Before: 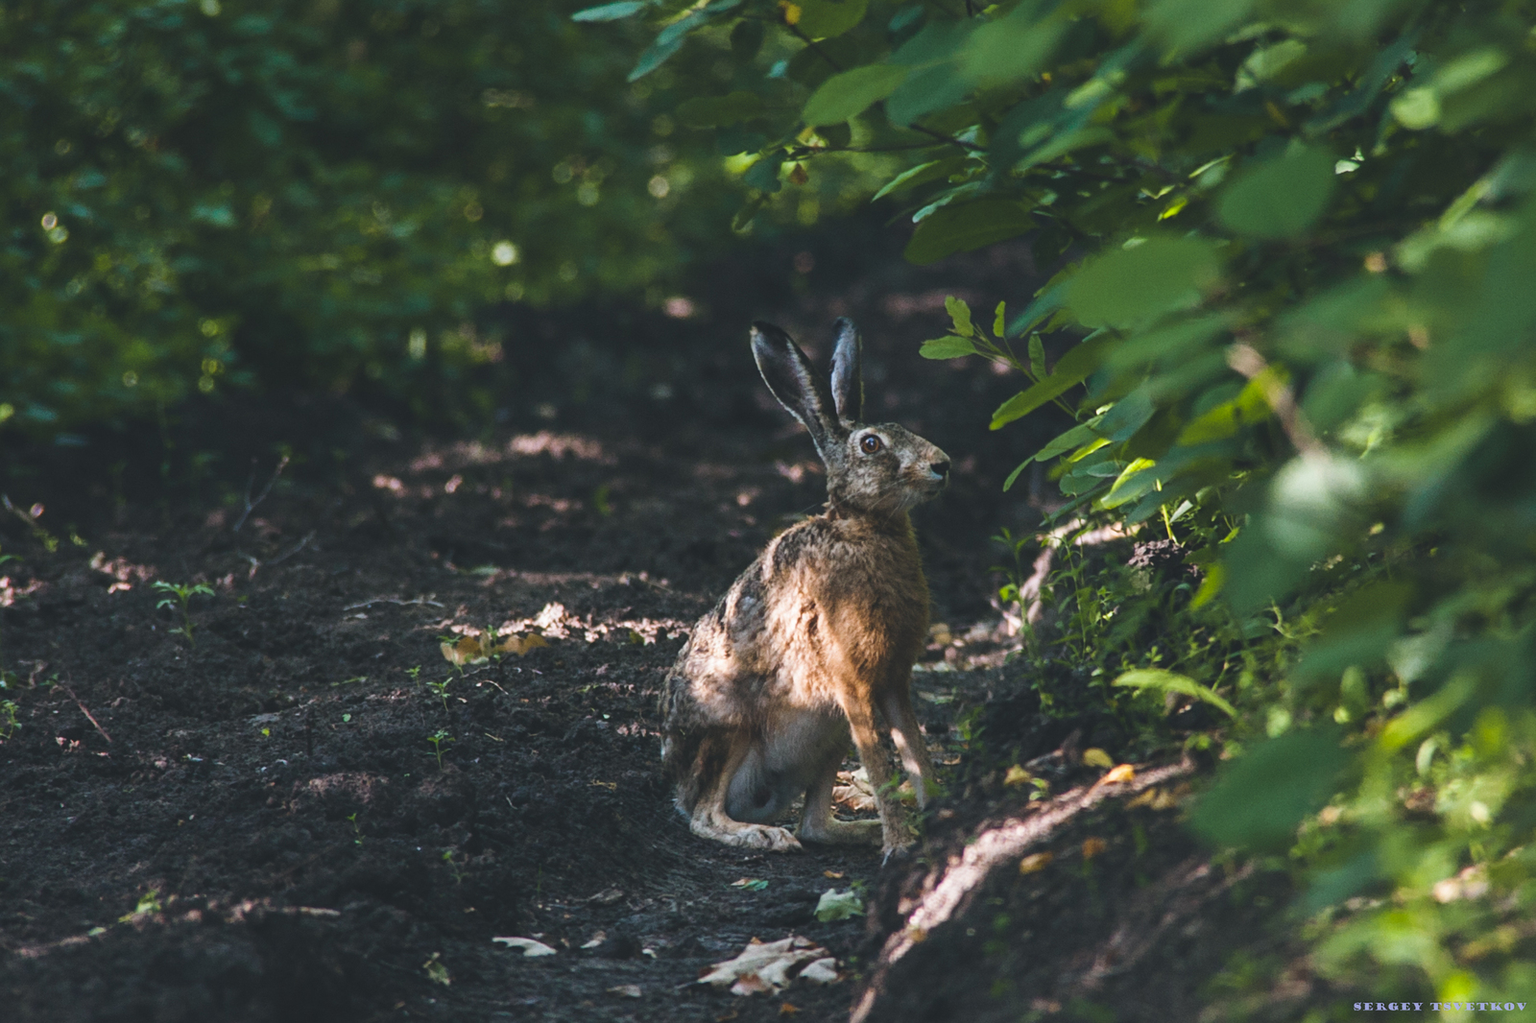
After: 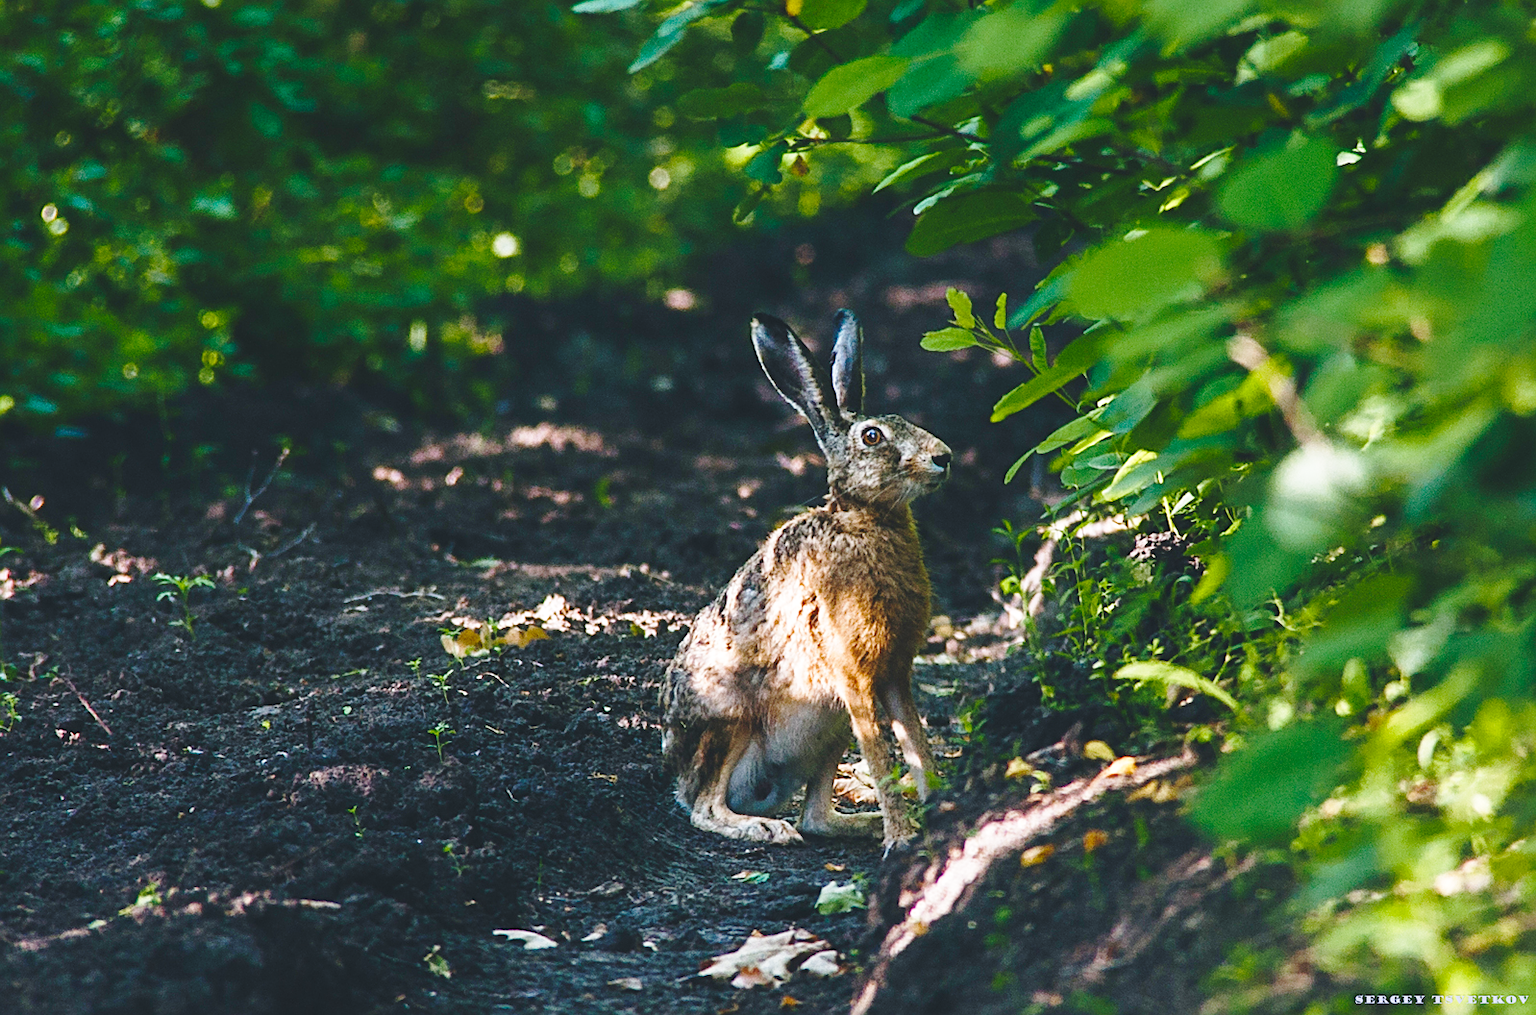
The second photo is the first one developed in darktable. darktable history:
base curve: curves: ch0 [(0, 0) (0.032, 0.037) (0.105, 0.228) (0.435, 0.76) (0.856, 0.983) (1, 1)], preserve colors none
sharpen: on, module defaults
color balance rgb: linear chroma grading › global chroma 0.914%, perceptual saturation grading › global saturation 20%, perceptual saturation grading › highlights -49.315%, perceptual saturation grading › shadows 23.976%, global vibrance 20%
crop: top 0.888%, right 0.114%
